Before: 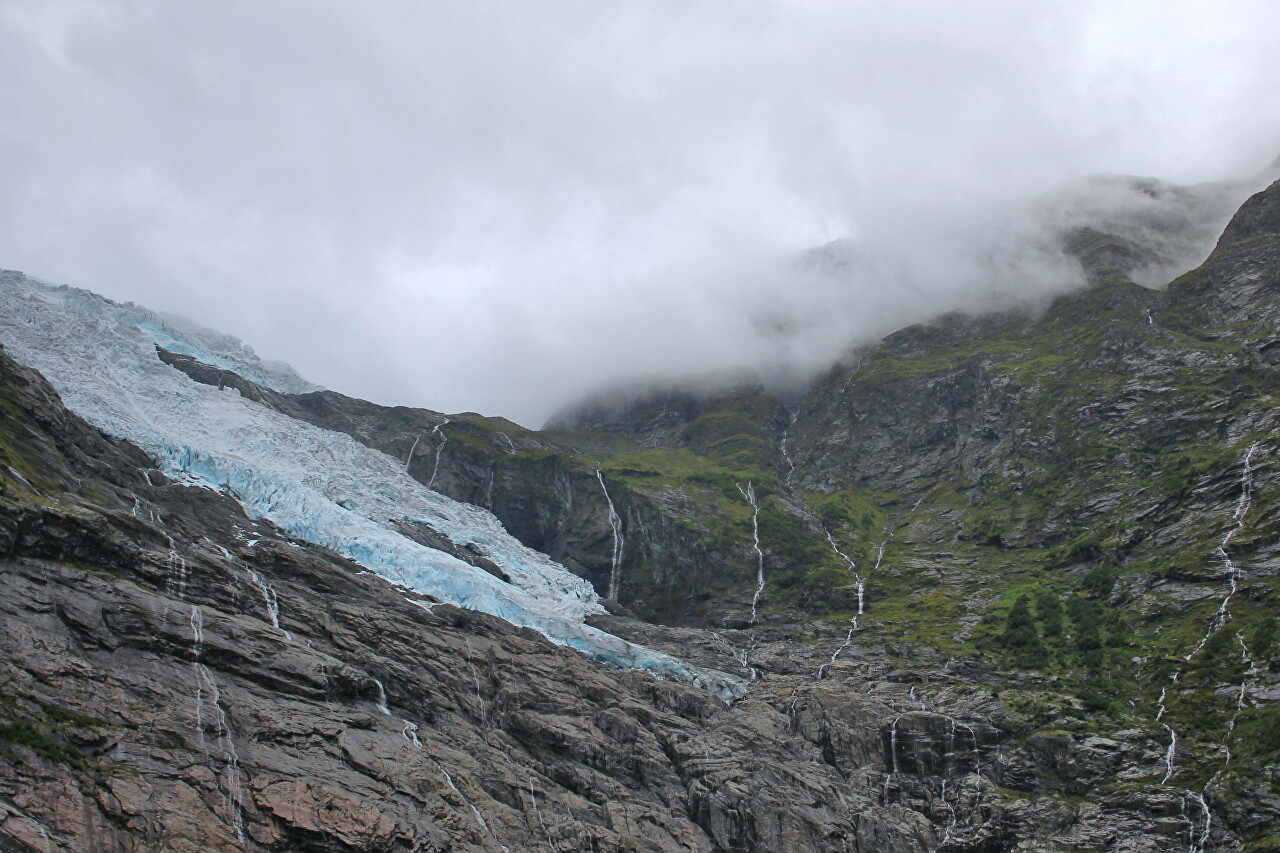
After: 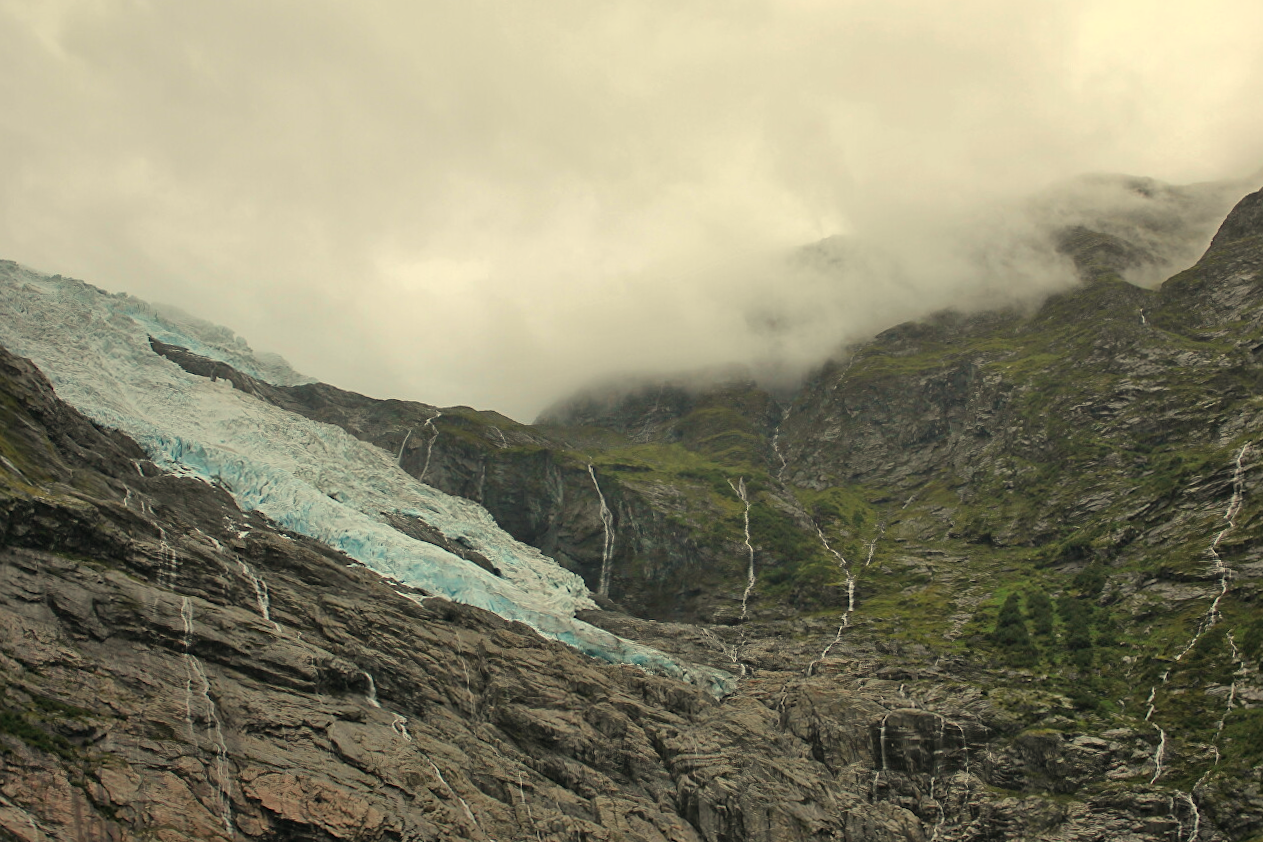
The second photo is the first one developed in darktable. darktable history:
crop and rotate: angle -0.5°
white balance: red 1.08, blue 0.791
